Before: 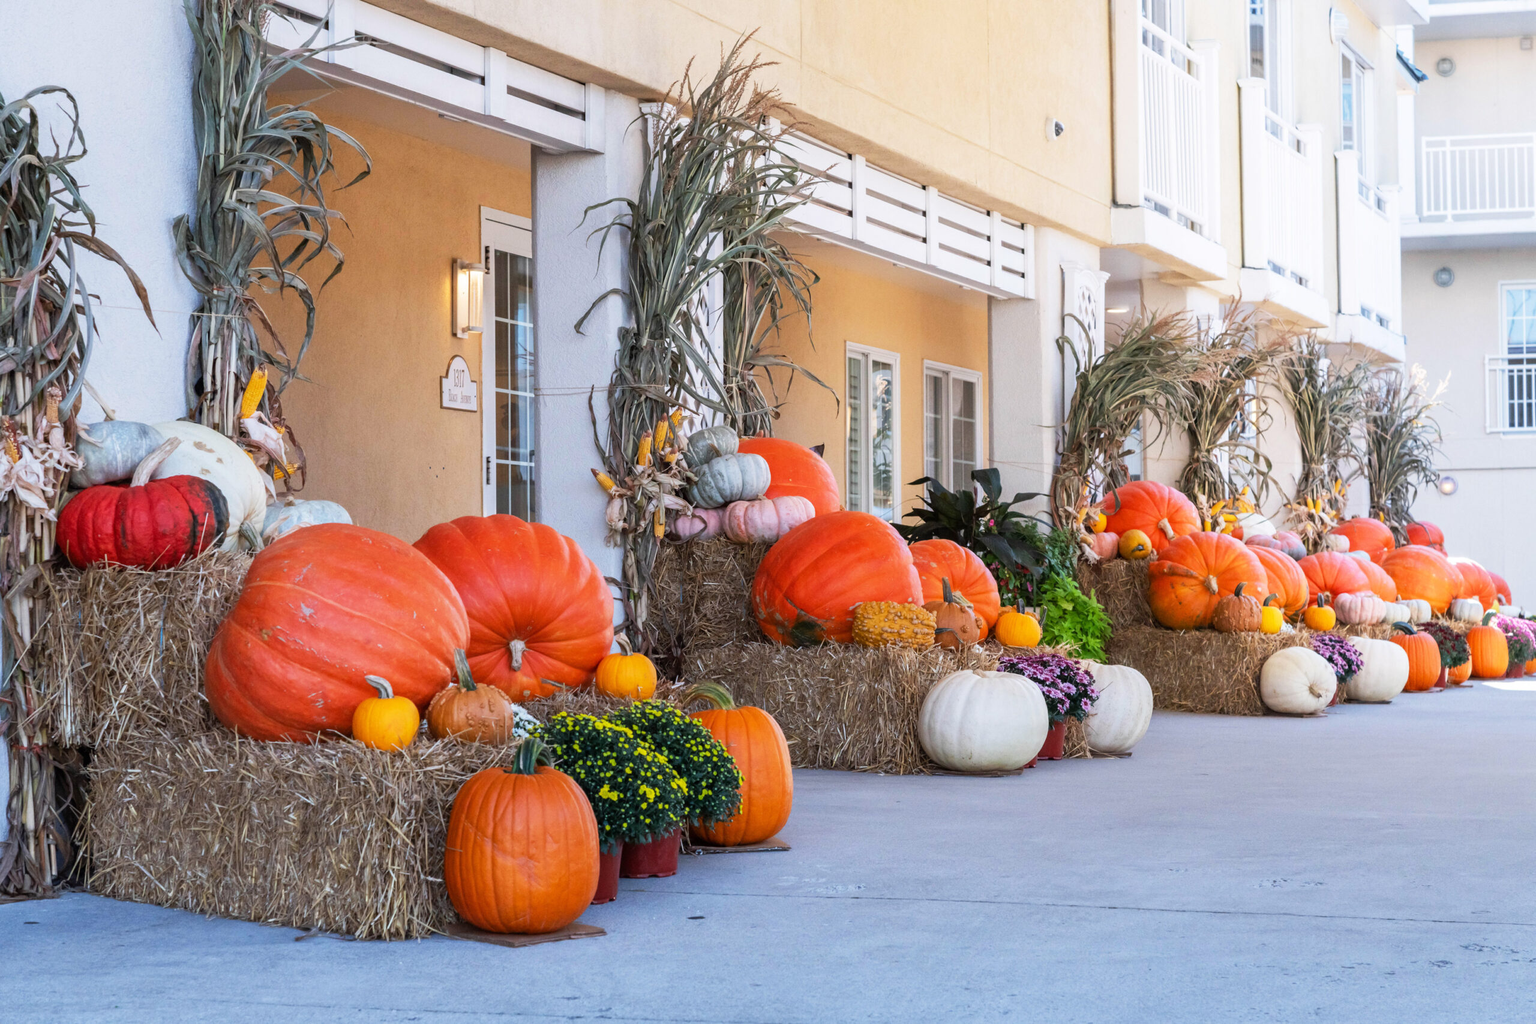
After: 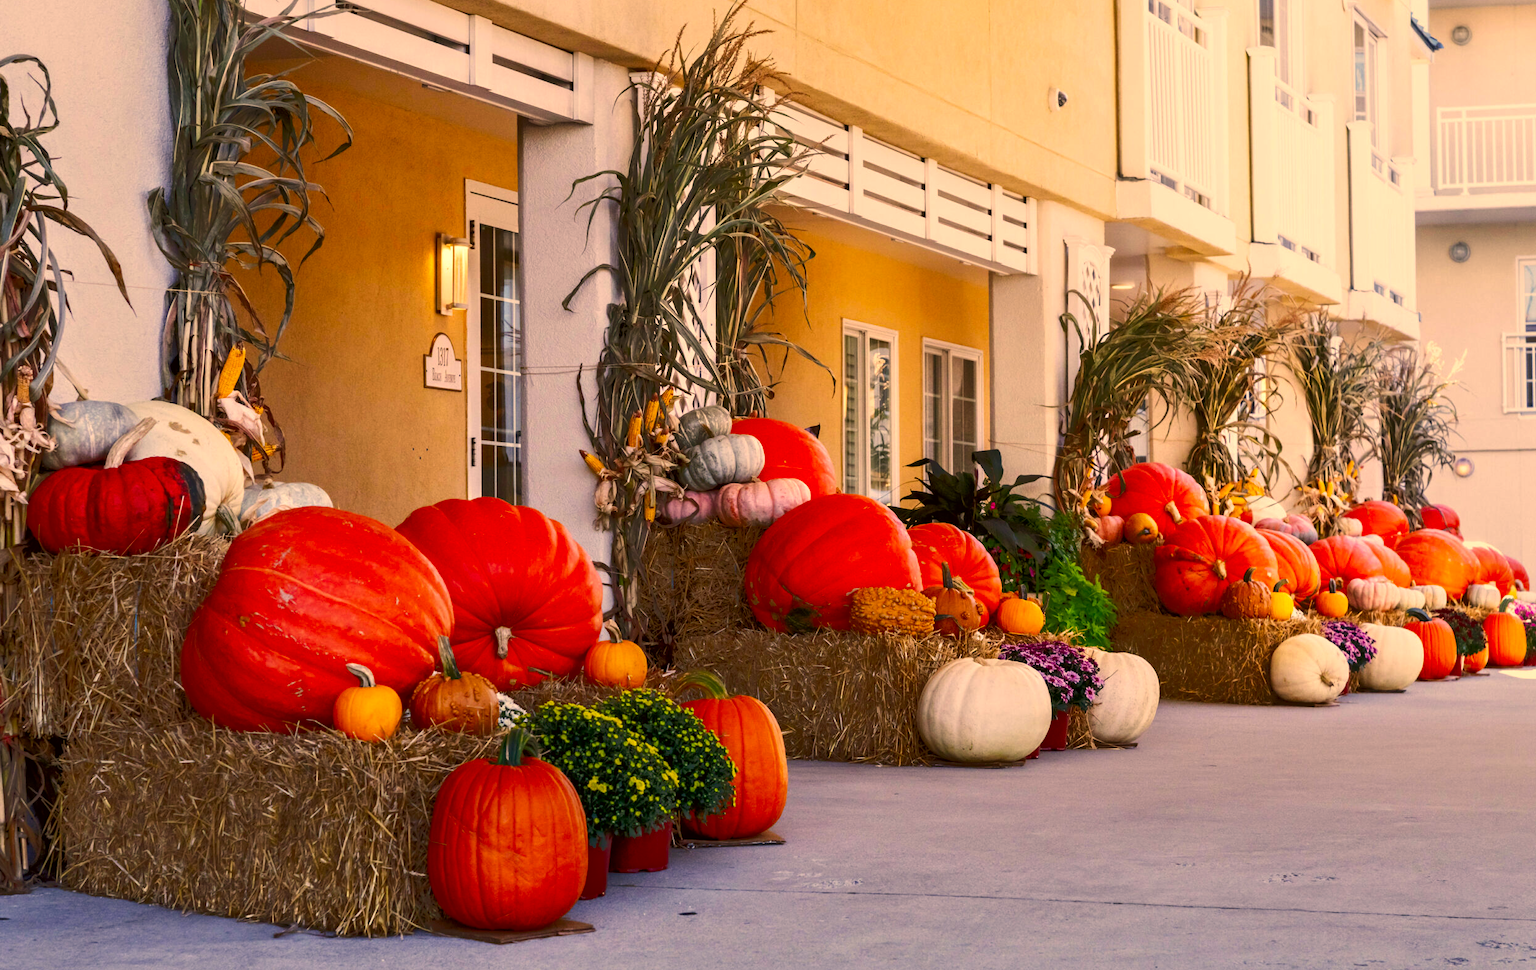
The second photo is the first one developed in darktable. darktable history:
crop: left 1.964%, top 3.251%, right 1.122%, bottom 4.933%
tone equalizer: -8 EV -0.528 EV, -7 EV -0.319 EV, -6 EV -0.083 EV, -5 EV 0.413 EV, -4 EV 0.985 EV, -3 EV 0.791 EV, -2 EV -0.01 EV, -1 EV 0.14 EV, +0 EV -0.012 EV, smoothing 1
white balance: emerald 1
contrast brightness saturation: brightness -0.25, saturation 0.2
color correction: highlights a* 17.94, highlights b* 35.39, shadows a* 1.48, shadows b* 6.42, saturation 1.01
